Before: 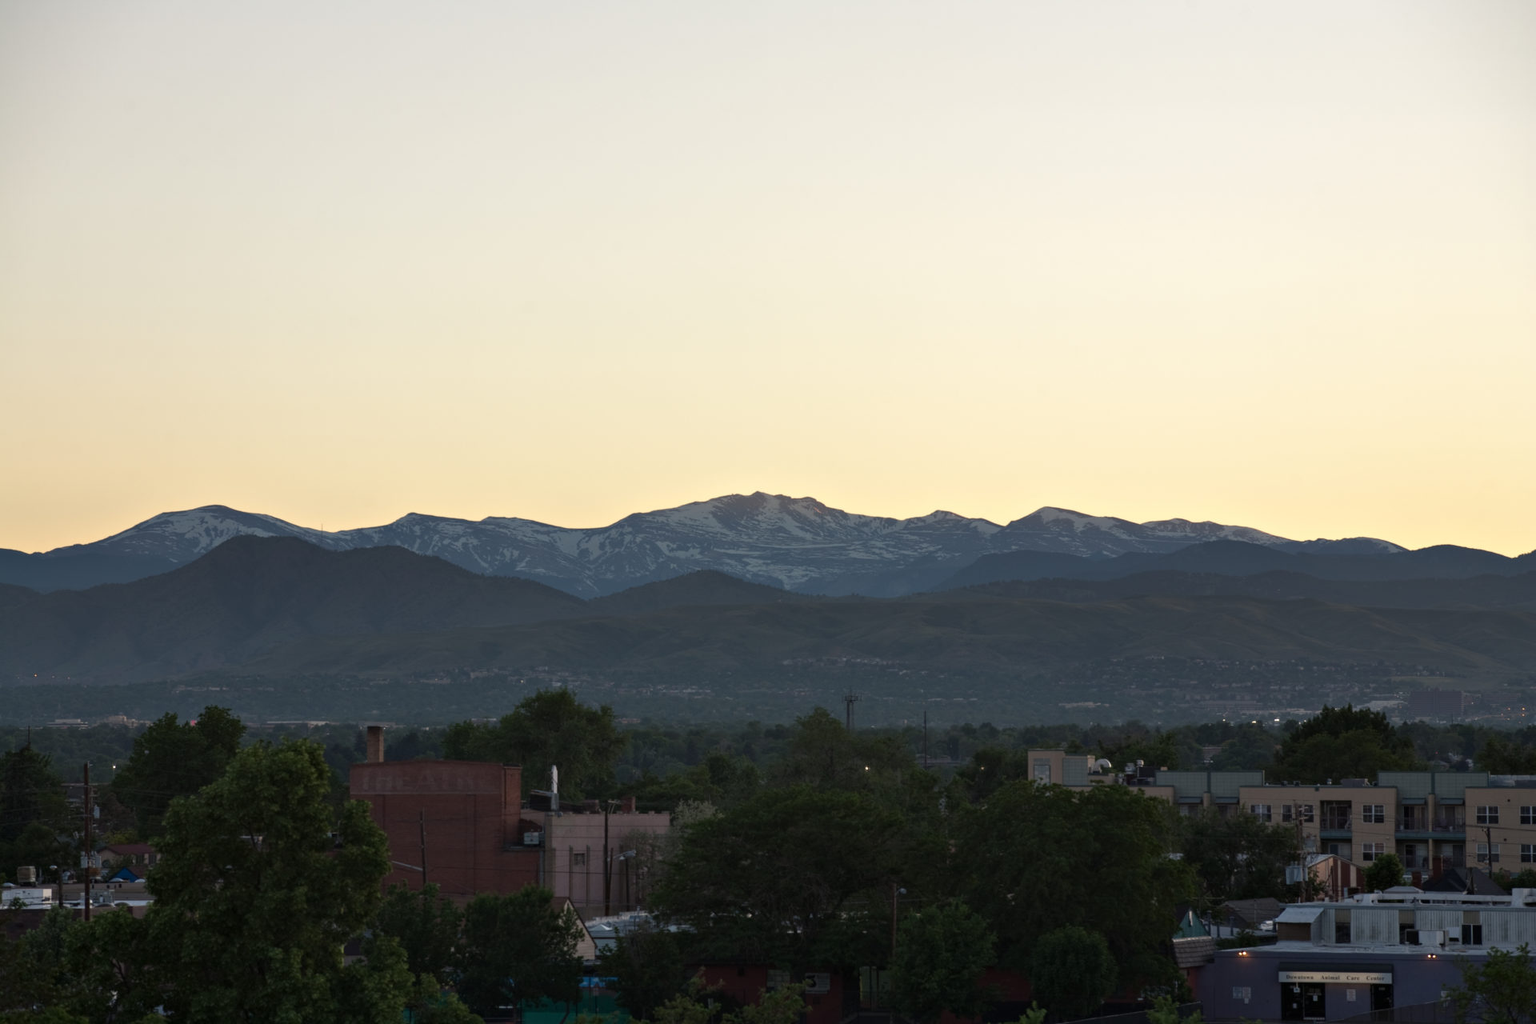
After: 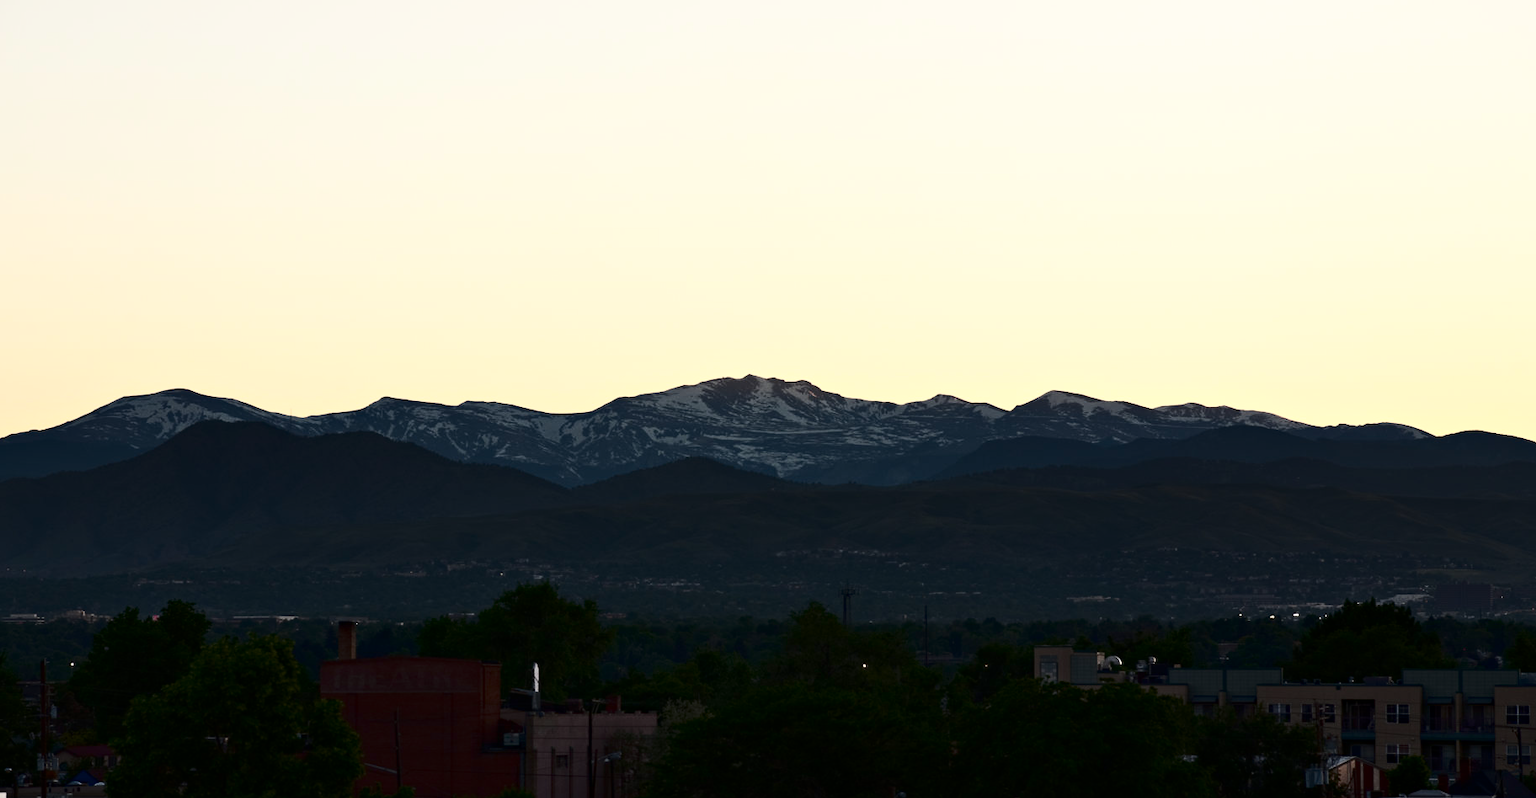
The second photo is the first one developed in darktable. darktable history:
crop and rotate: left 2.991%, top 13.302%, right 1.981%, bottom 12.636%
white balance: emerald 1
haze removal: compatibility mode true, adaptive false
contrast brightness saturation: contrast 0.5, saturation -0.1
